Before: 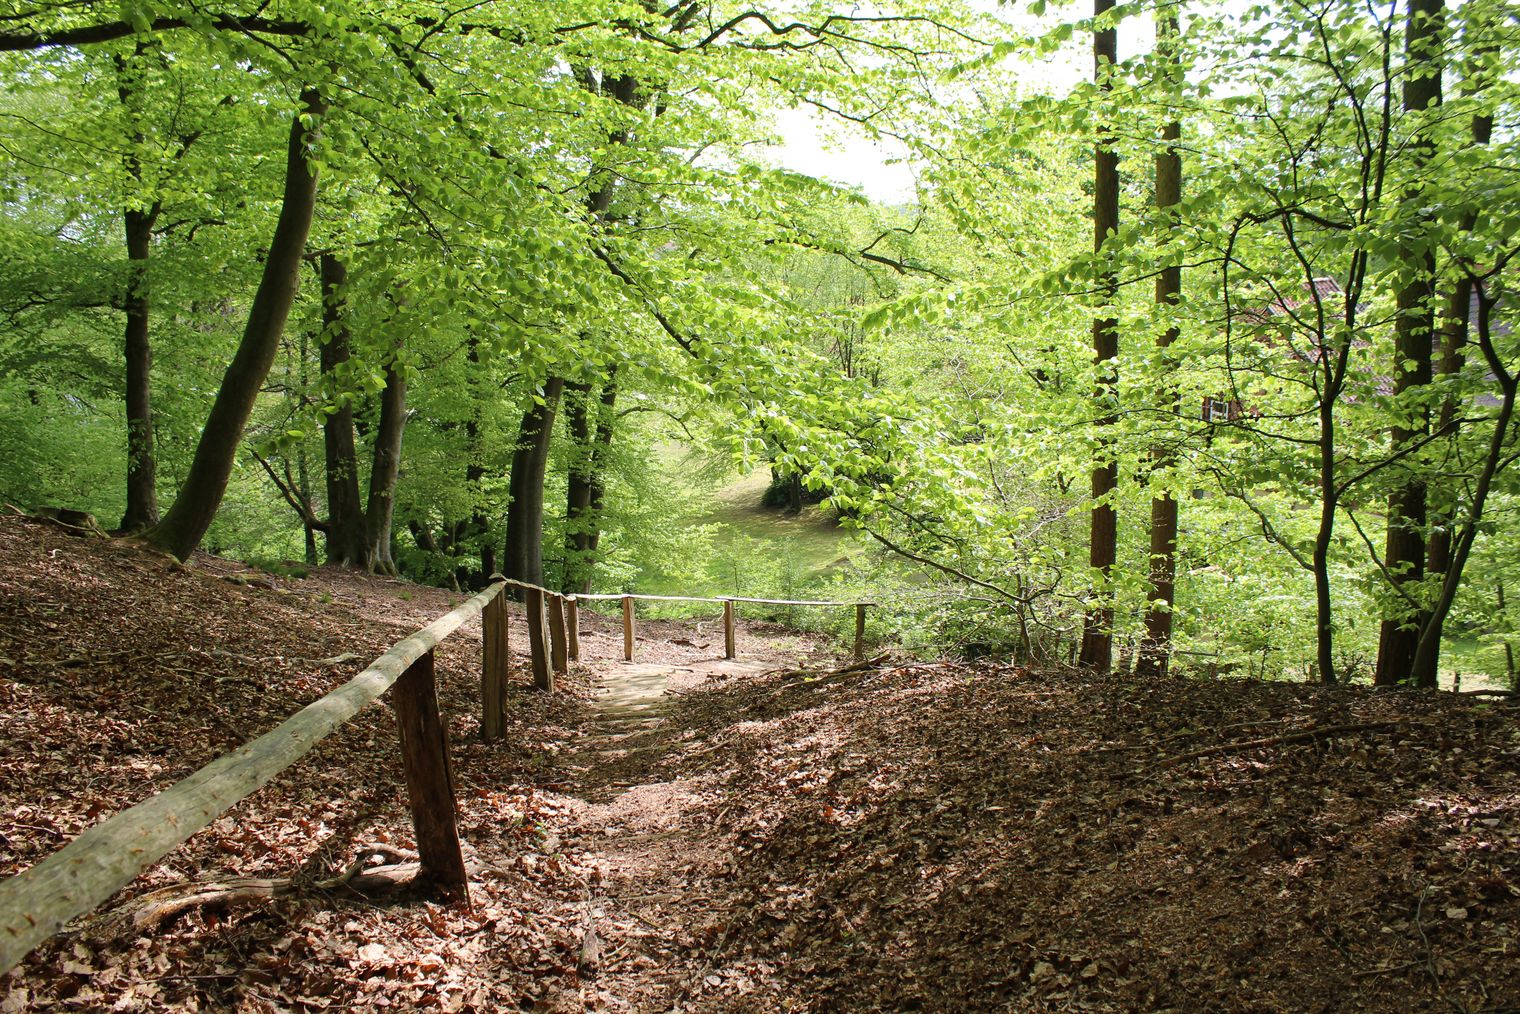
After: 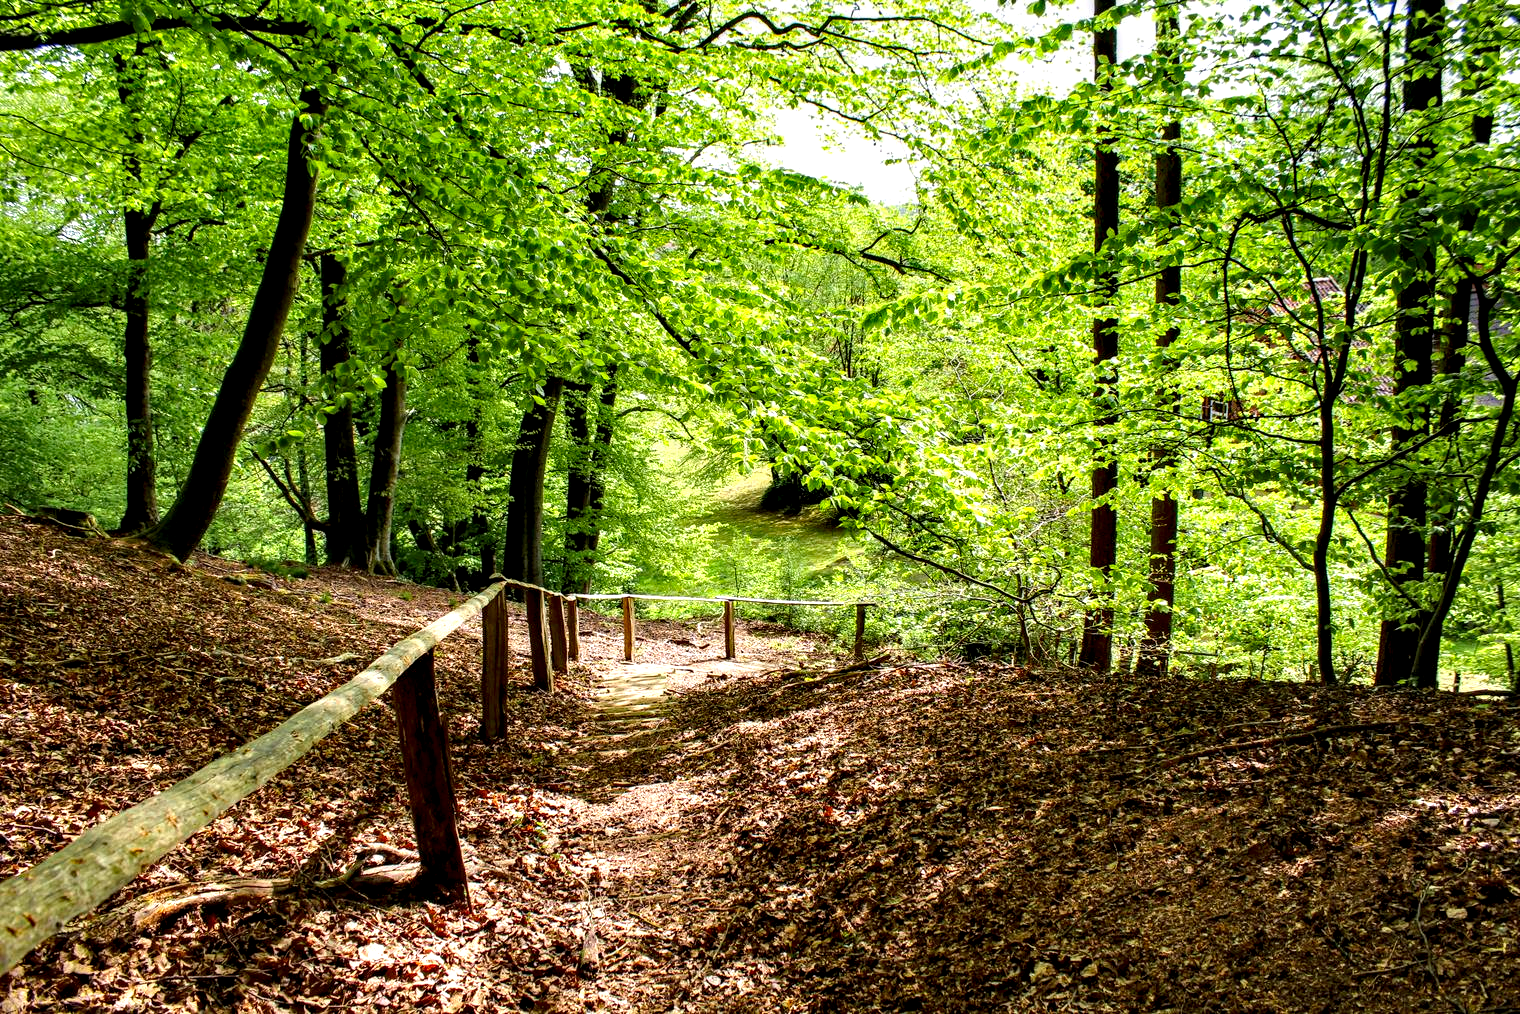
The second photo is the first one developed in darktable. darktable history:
haze removal: compatibility mode true, adaptive false
local contrast: shadows 187%, detail 225%
contrast brightness saturation: contrast -0.205, saturation 0.189
color zones: curves: ch0 [(0.224, 0.526) (0.75, 0.5)]; ch1 [(0.055, 0.526) (0.224, 0.761) (0.377, 0.526) (0.75, 0.5)]
